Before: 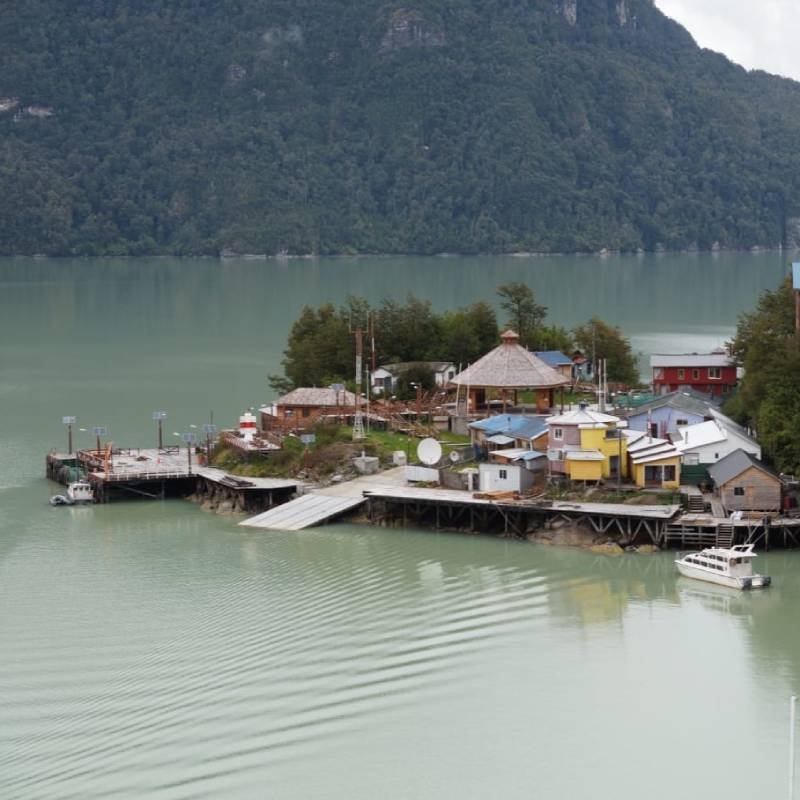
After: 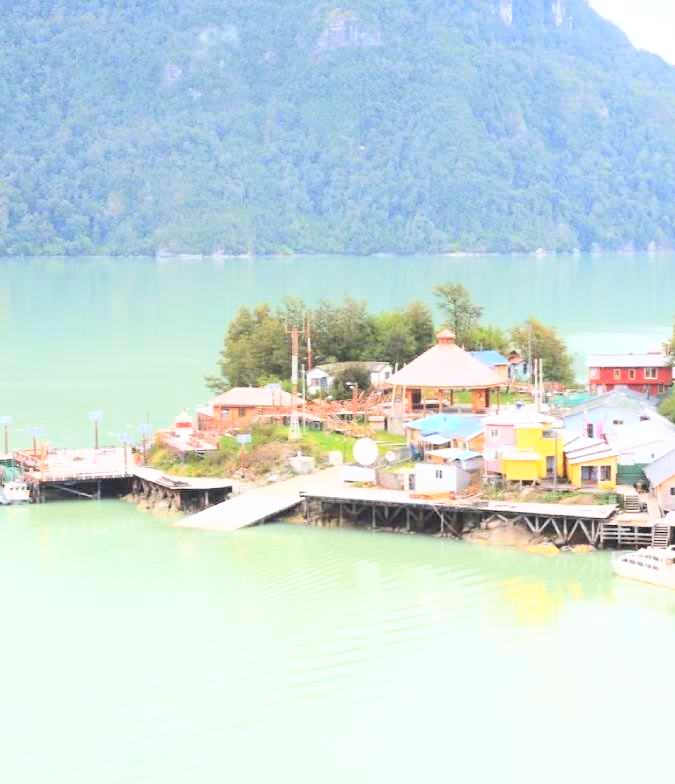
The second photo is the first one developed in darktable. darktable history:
exposure: exposure 1.089 EV, compensate highlight preservation false
crop: left 8.026%, right 7.374%
contrast brightness saturation: contrast 0.1, brightness 0.3, saturation 0.14
base curve: curves: ch0 [(0, 0) (0.025, 0.046) (0.112, 0.277) (0.467, 0.74) (0.814, 0.929) (1, 0.942)]
